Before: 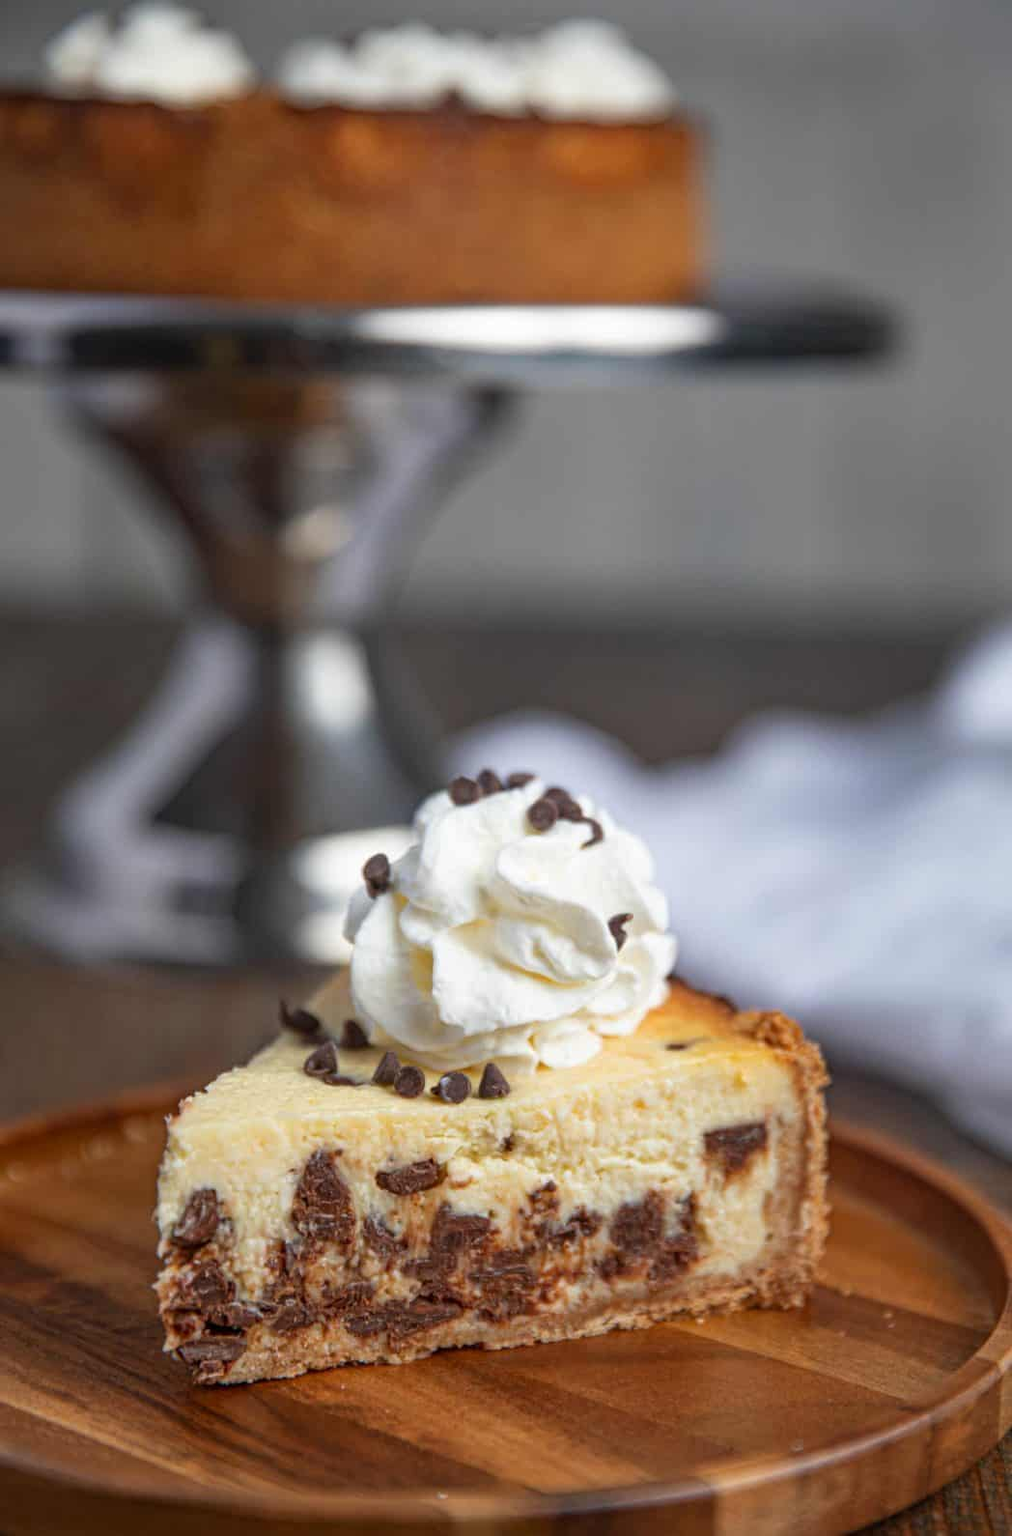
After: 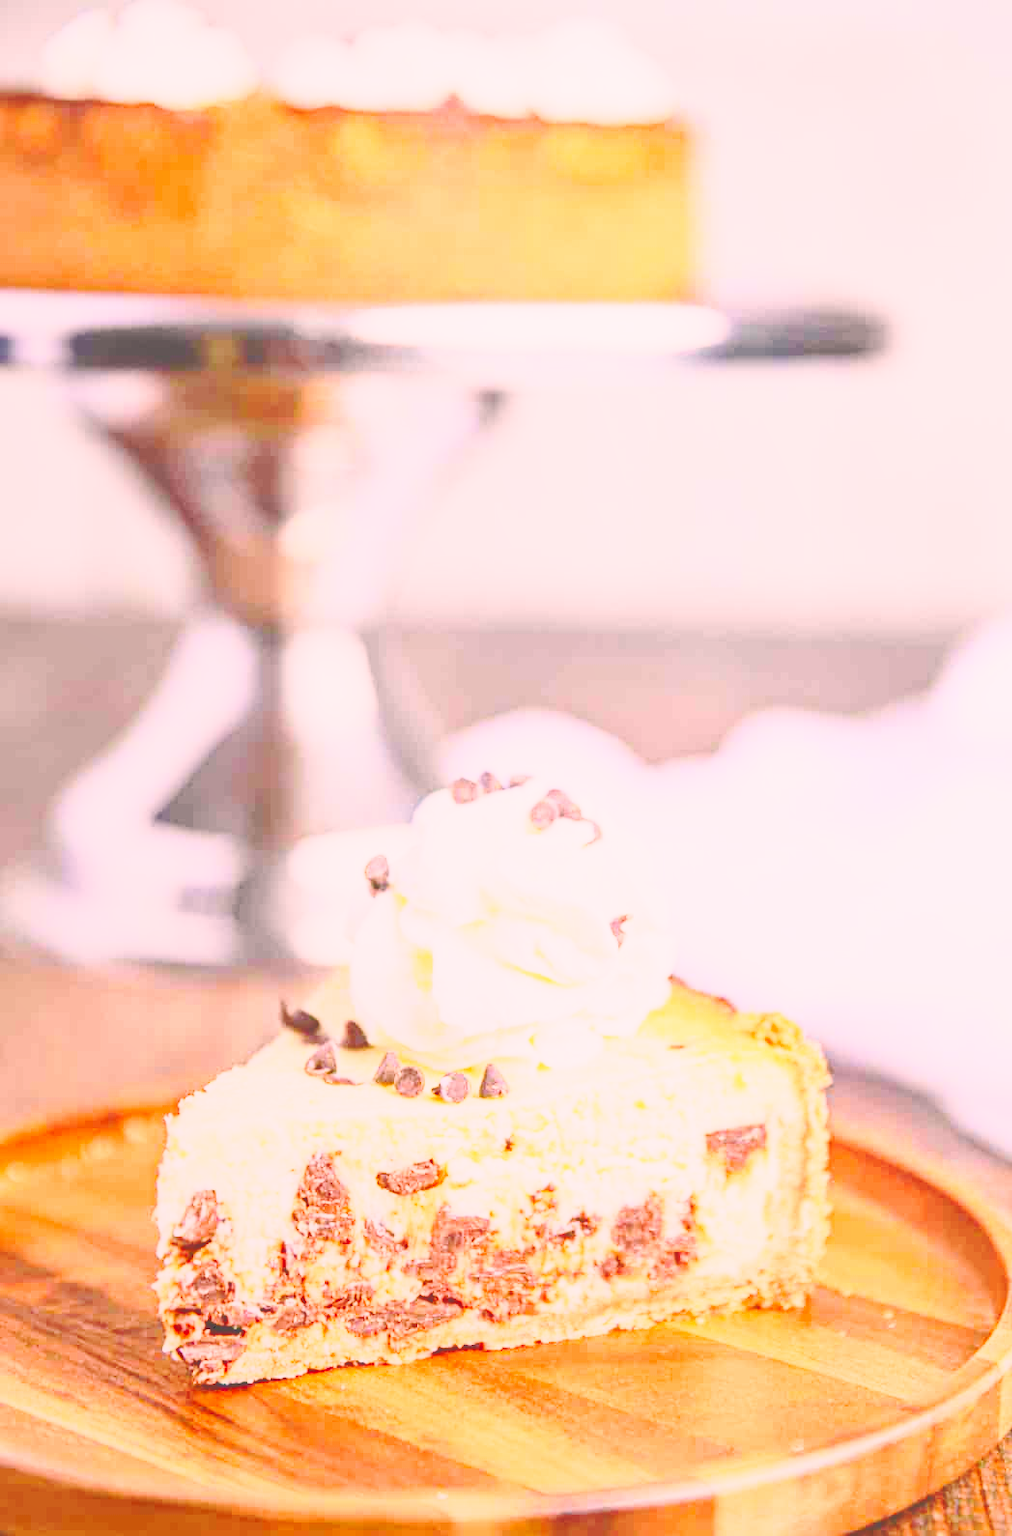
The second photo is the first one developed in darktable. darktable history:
color correction: highlights a* 14.66, highlights b* 4.87
base curve: curves: ch0 [(0, 0) (0.032, 0.037) (0.105, 0.228) (0.435, 0.76) (0.856, 0.983) (1, 1)], preserve colors none
local contrast: highlights 67%, shadows 65%, detail 80%, midtone range 0.326
tone equalizer: -8 EV 1.98 EV, -7 EV 1.98 EV, -6 EV 1.98 EV, -5 EV 1.98 EV, -4 EV 1.97 EV, -3 EV 1.49 EV, -2 EV 0.981 EV, -1 EV 0.508 EV, edges refinement/feathering 500, mask exposure compensation -1.57 EV, preserve details no
tone curve: curves: ch0 [(0, 0) (0.003, 0.224) (0.011, 0.229) (0.025, 0.234) (0.044, 0.242) (0.069, 0.249) (0.1, 0.256) (0.136, 0.265) (0.177, 0.285) (0.224, 0.304) (0.277, 0.337) (0.335, 0.385) (0.399, 0.435) (0.468, 0.507) (0.543, 0.59) (0.623, 0.674) (0.709, 0.763) (0.801, 0.852) (0.898, 0.931) (1, 1)], color space Lab, independent channels
